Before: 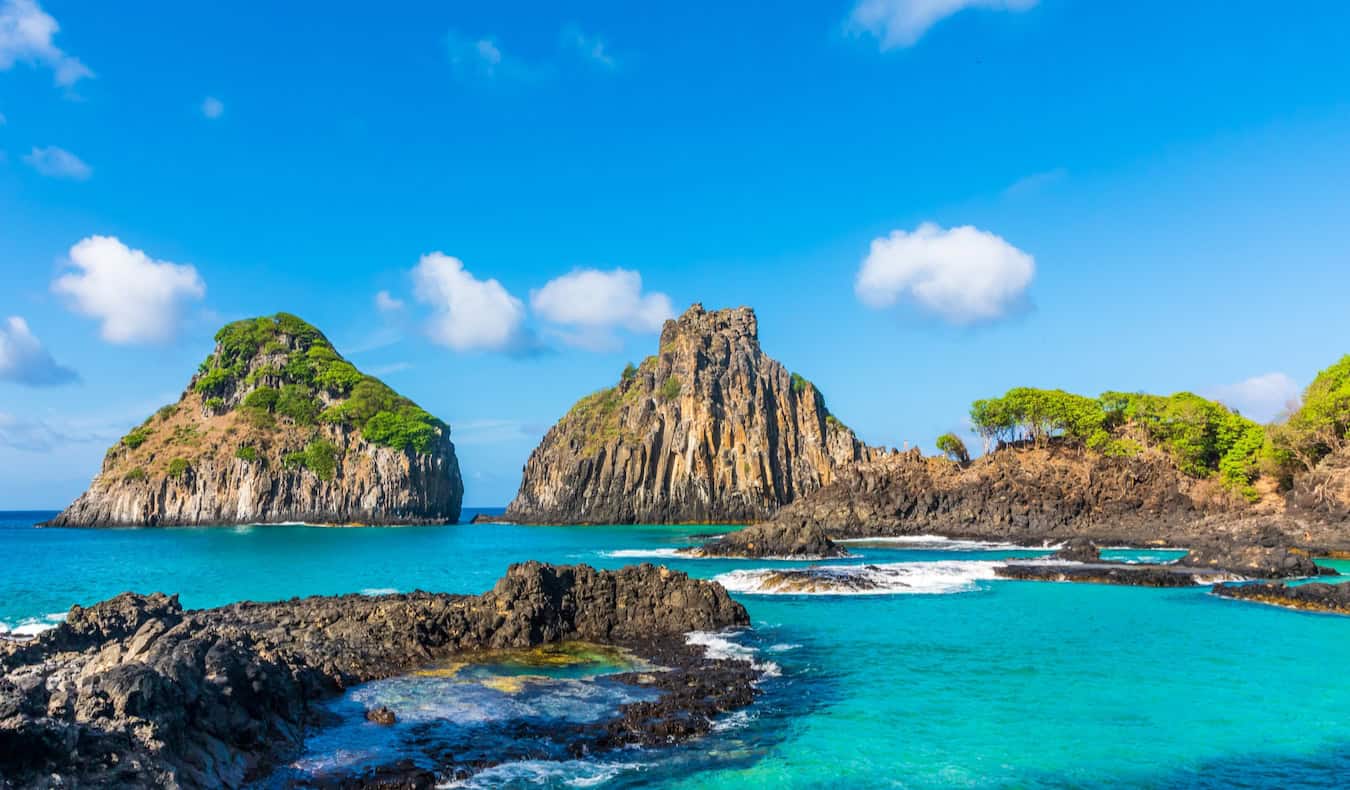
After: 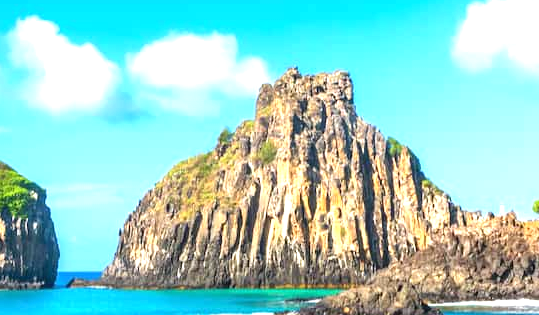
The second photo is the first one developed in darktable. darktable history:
crop: left 30%, top 30%, right 30%, bottom 30%
exposure: black level correction 0, exposure 1.1 EV, compensate exposure bias true, compensate highlight preservation false
